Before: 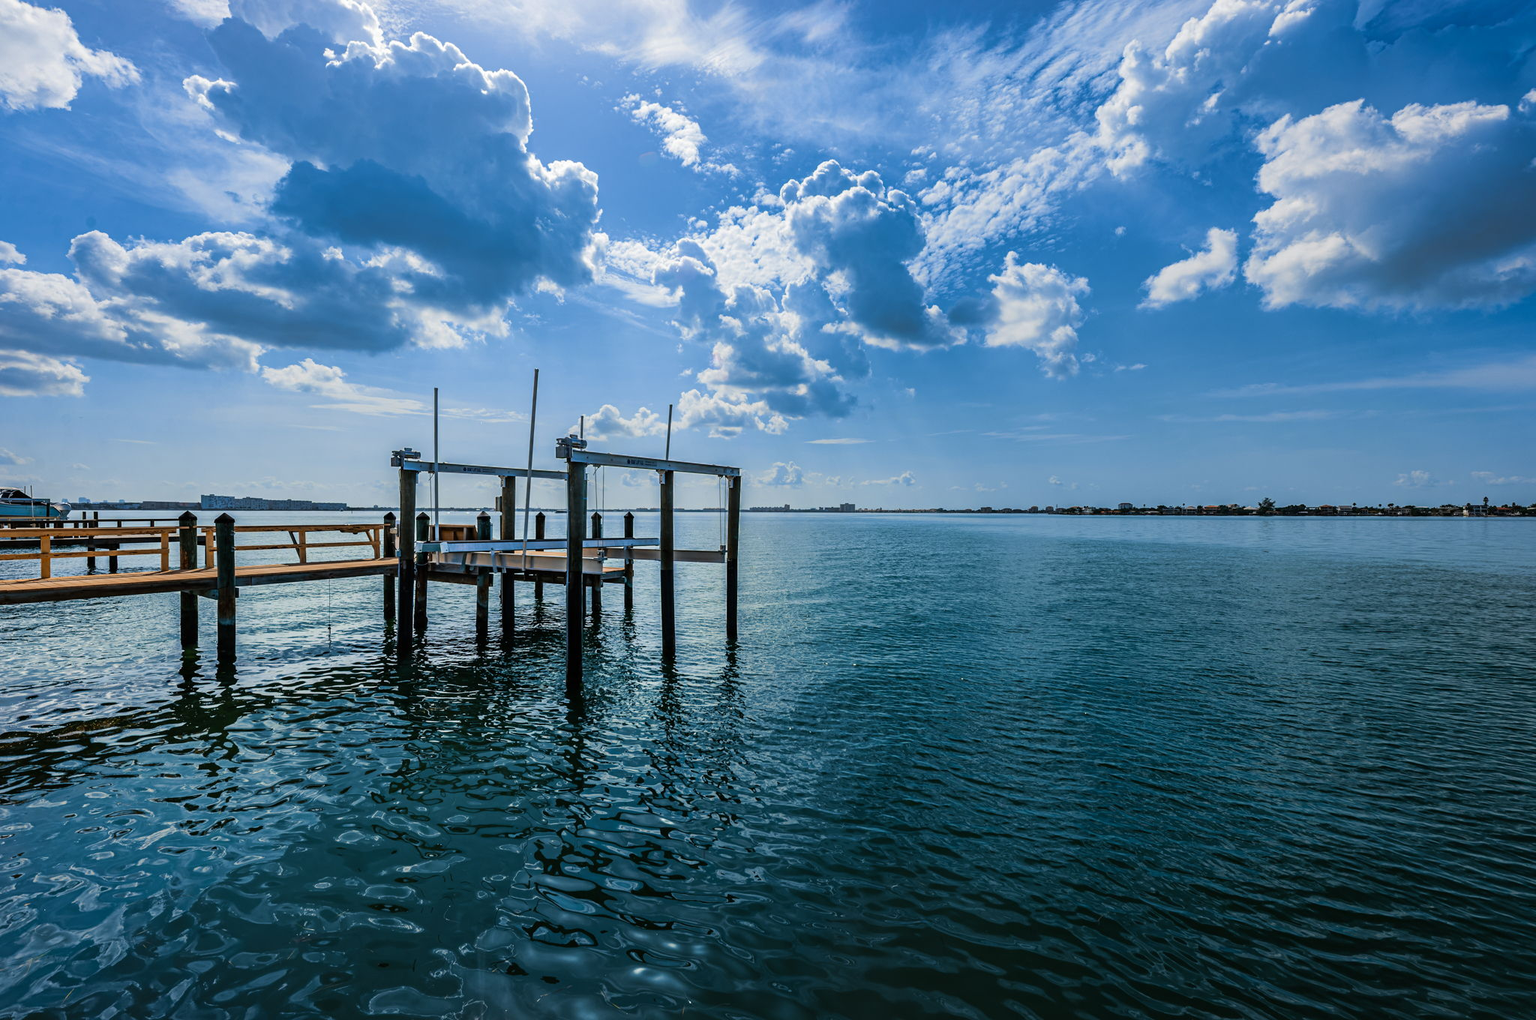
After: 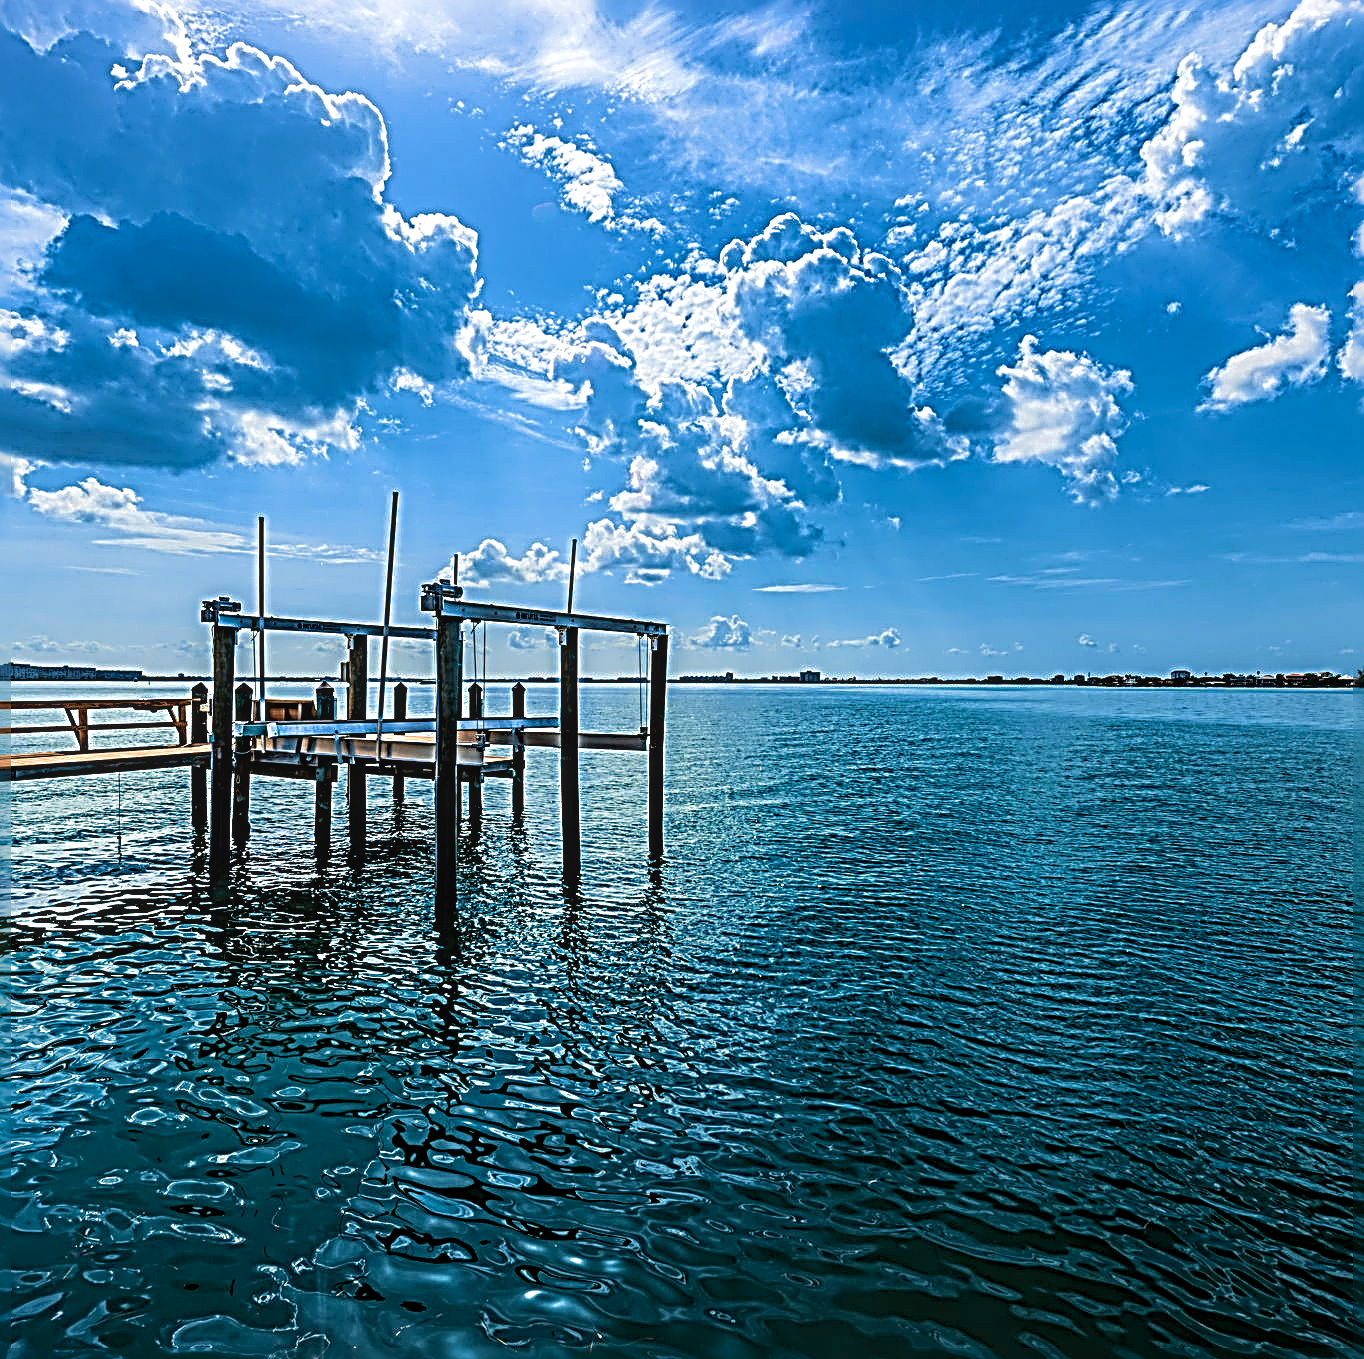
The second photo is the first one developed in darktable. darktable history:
color zones: curves: ch1 [(0.309, 0.524) (0.41, 0.329) (0.508, 0.509)]; ch2 [(0.25, 0.457) (0.75, 0.5)]
local contrast: on, module defaults
exposure: exposure 0.128 EV, compensate highlight preservation false
crop and rotate: left 15.635%, right 17.741%
sharpen: radius 4.045, amount 1.984
base curve: curves: ch0 [(0, 0) (0.297, 0.298) (1, 1)], preserve colors none
velvia: strength 45.24%
